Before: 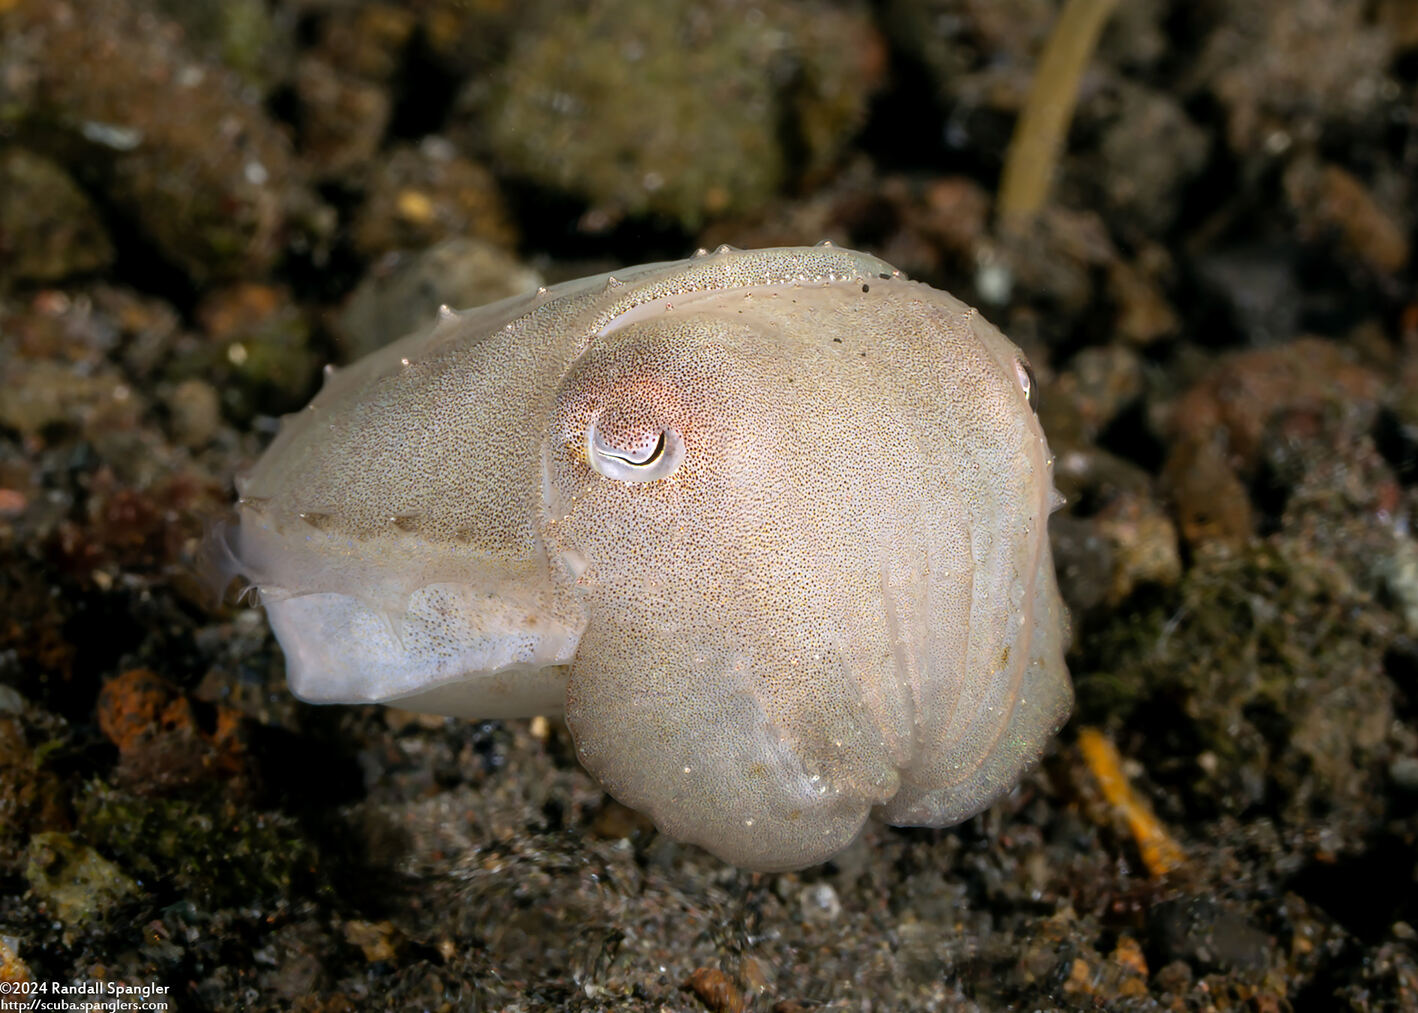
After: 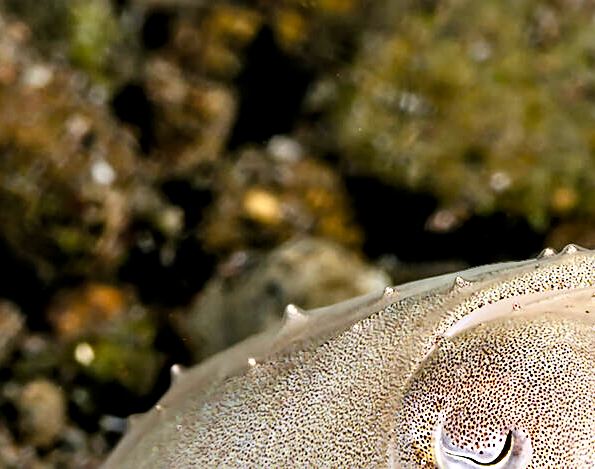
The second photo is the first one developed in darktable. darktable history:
crop and rotate: left 10.817%, top 0.062%, right 47.194%, bottom 53.626%
tone curve: curves: ch0 [(0, 0) (0.004, 0.001) (0.133, 0.112) (0.325, 0.362) (0.832, 0.893) (1, 1)], color space Lab, linked channels, preserve colors none
contrast equalizer: y [[0.511, 0.558, 0.631, 0.632, 0.559, 0.512], [0.5 ×6], [0.507, 0.559, 0.627, 0.644, 0.647, 0.647], [0 ×6], [0 ×6]]
shadows and highlights: radius 264.75, soften with gaussian
color balance rgb: linear chroma grading › shadows 32%, linear chroma grading › global chroma -2%, linear chroma grading › mid-tones 4%, perceptual saturation grading › global saturation -2%, perceptual saturation grading › highlights -8%, perceptual saturation grading › mid-tones 8%, perceptual saturation grading › shadows 4%, perceptual brilliance grading › highlights 8%, perceptual brilliance grading › mid-tones 4%, perceptual brilliance grading › shadows 2%, global vibrance 16%, saturation formula JzAzBz (2021)
sharpen: on, module defaults
